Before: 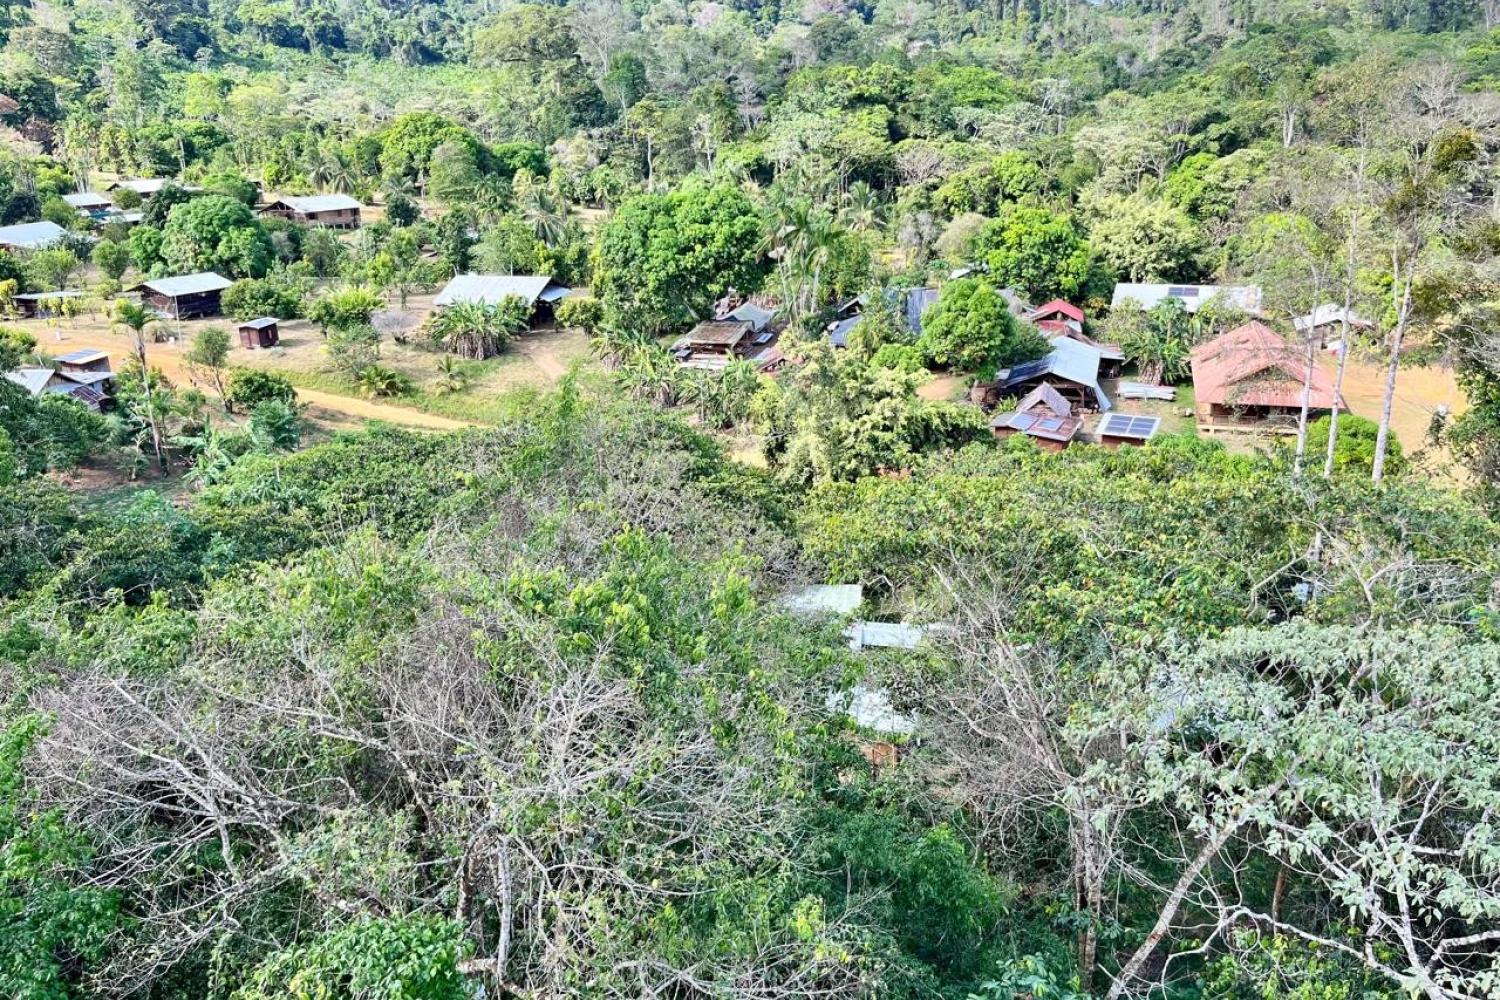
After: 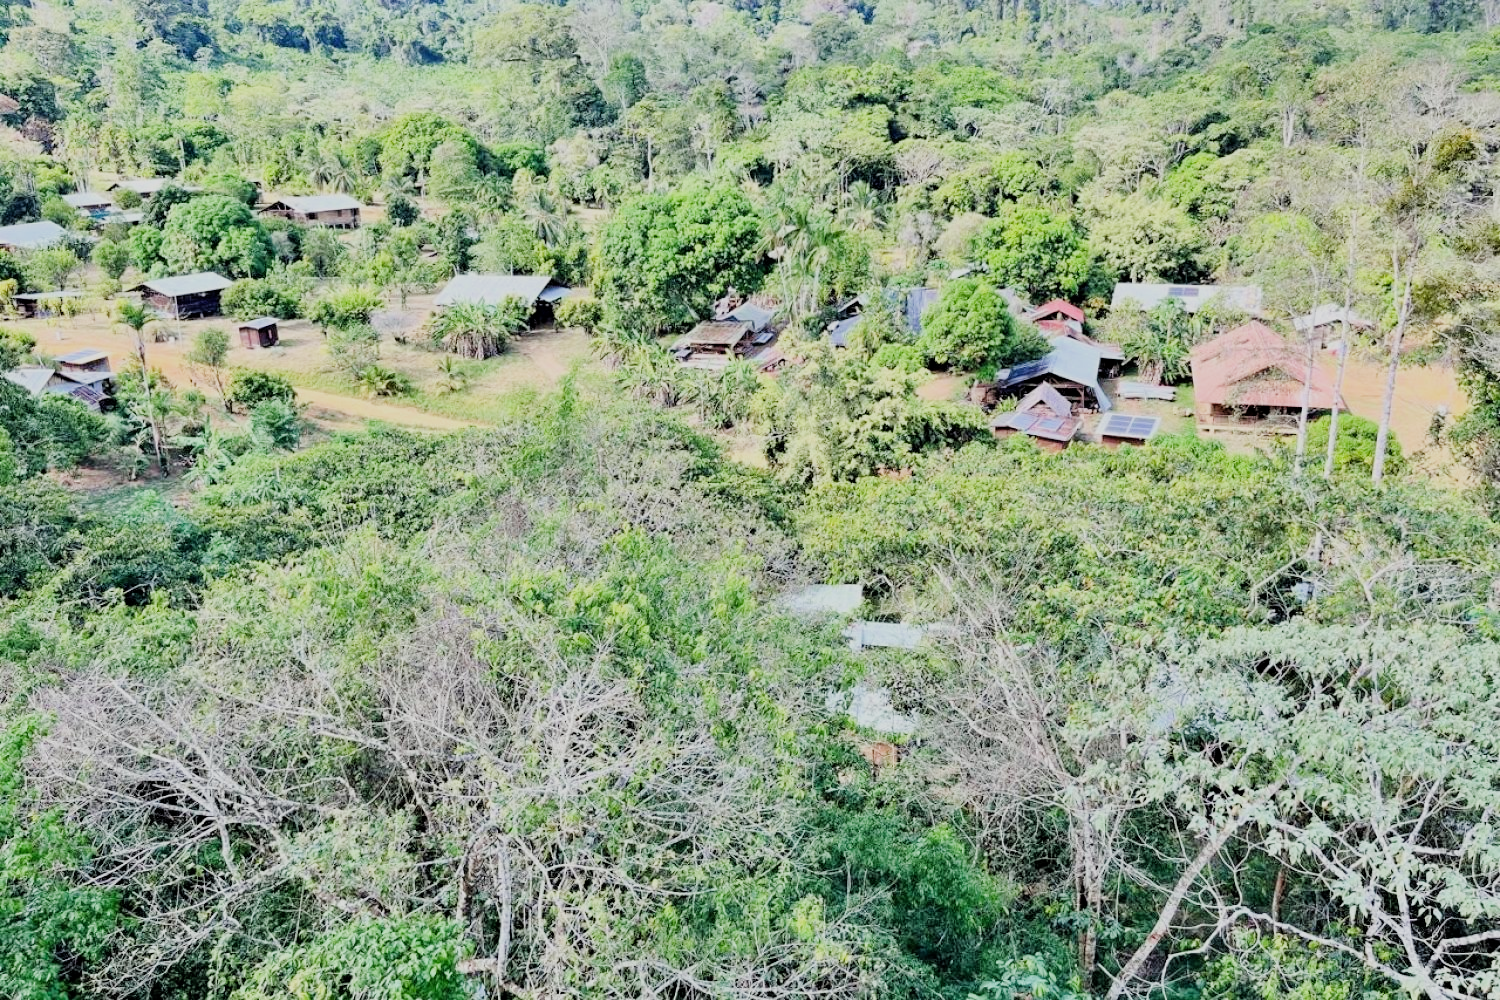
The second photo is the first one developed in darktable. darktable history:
filmic rgb: black relative exposure -6.21 EV, white relative exposure 6.95 EV, hardness 2.26
exposure: black level correction 0, exposure 0.693 EV, compensate exposure bias true, compensate highlight preservation false
